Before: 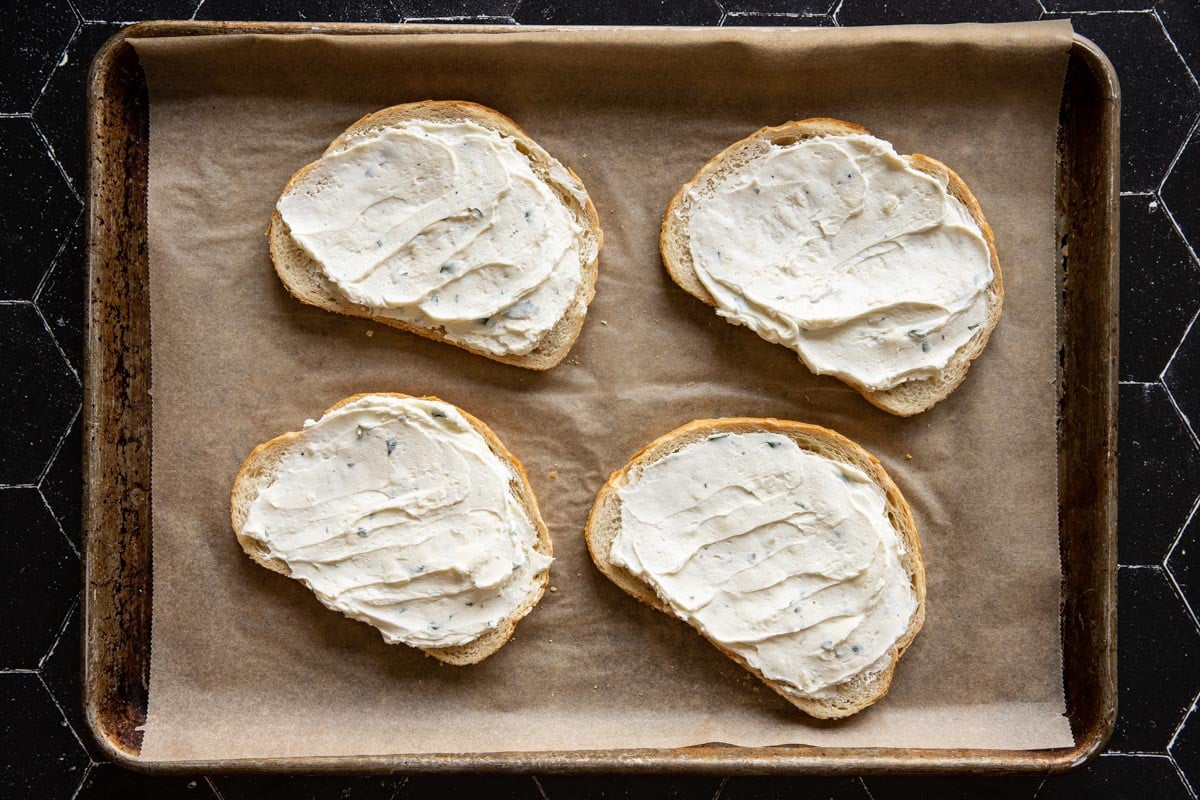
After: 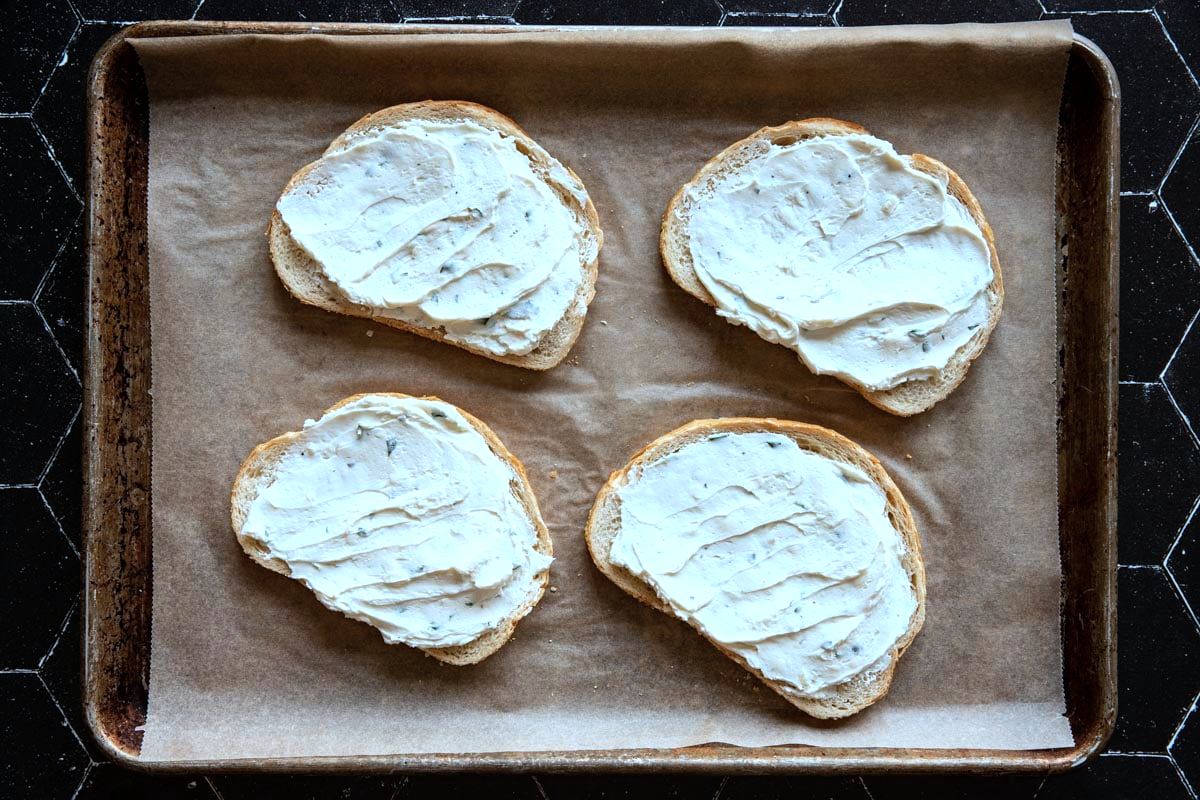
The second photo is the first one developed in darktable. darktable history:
color balance: contrast 10%
color correction: highlights a* -9.35, highlights b* -23.15
